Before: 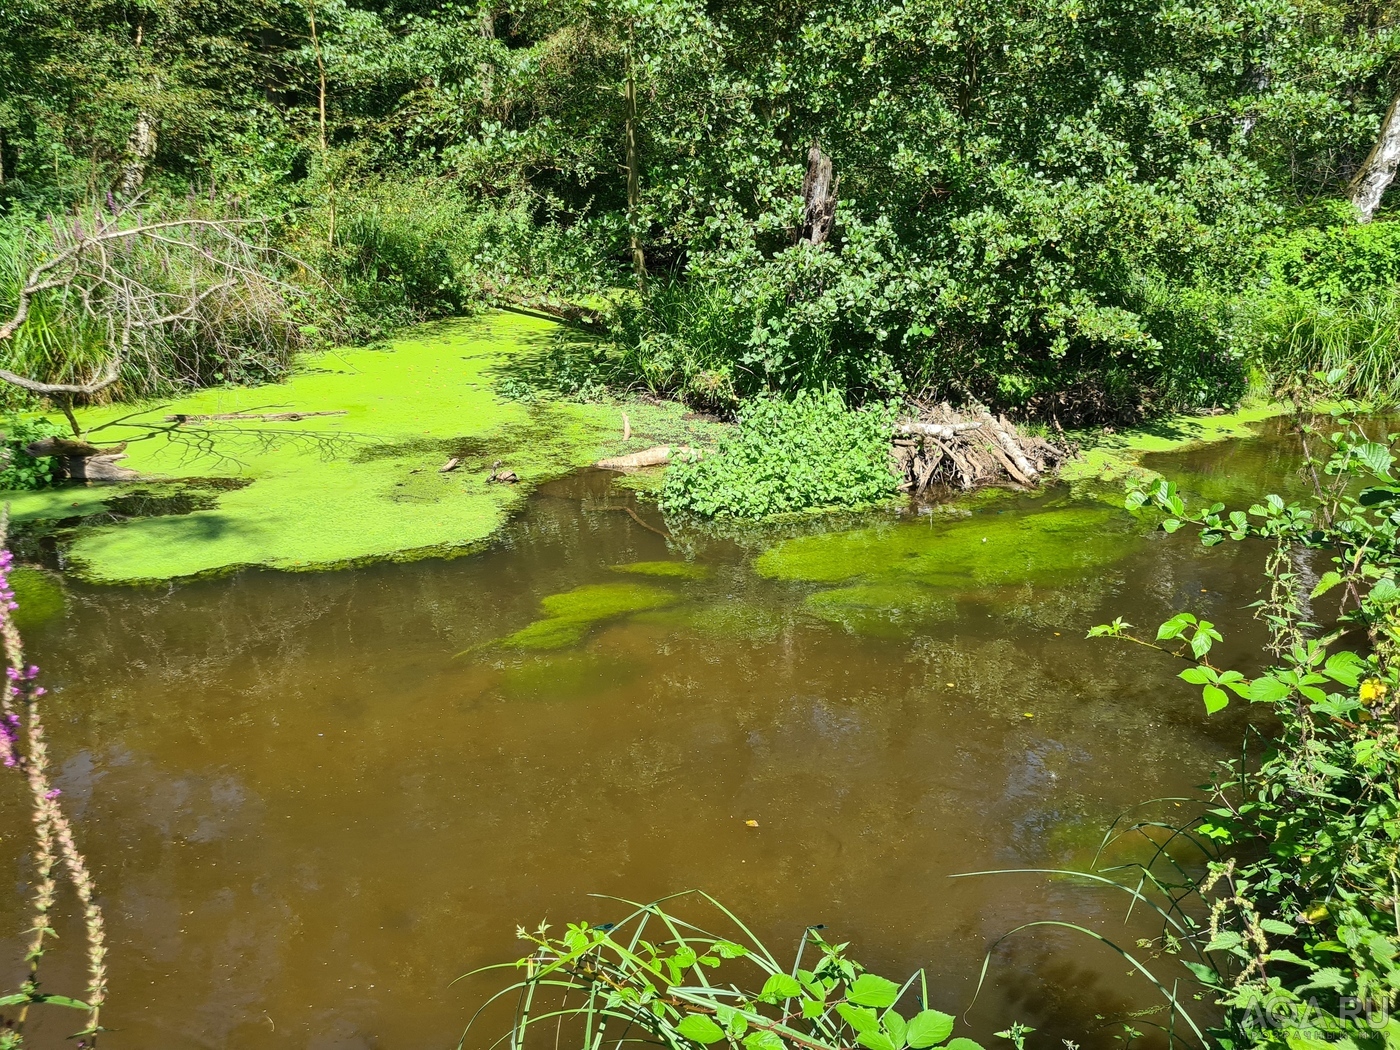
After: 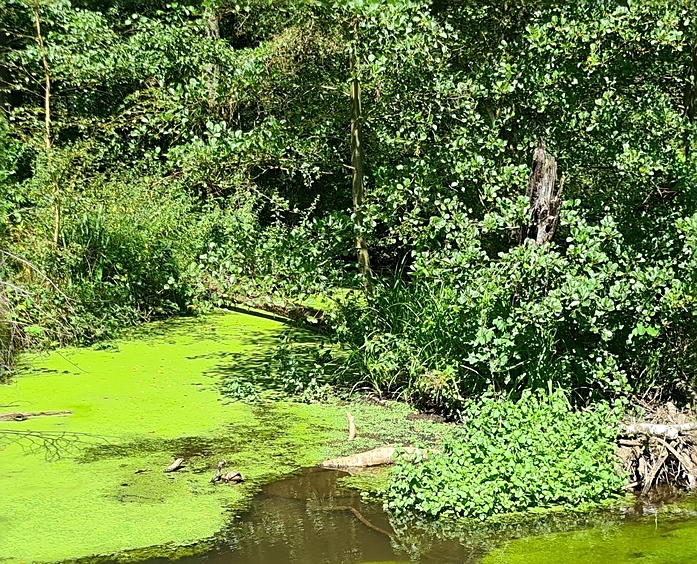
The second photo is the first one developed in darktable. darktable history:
sharpen: on, module defaults
crop: left 19.651%, right 30.545%, bottom 46.223%
